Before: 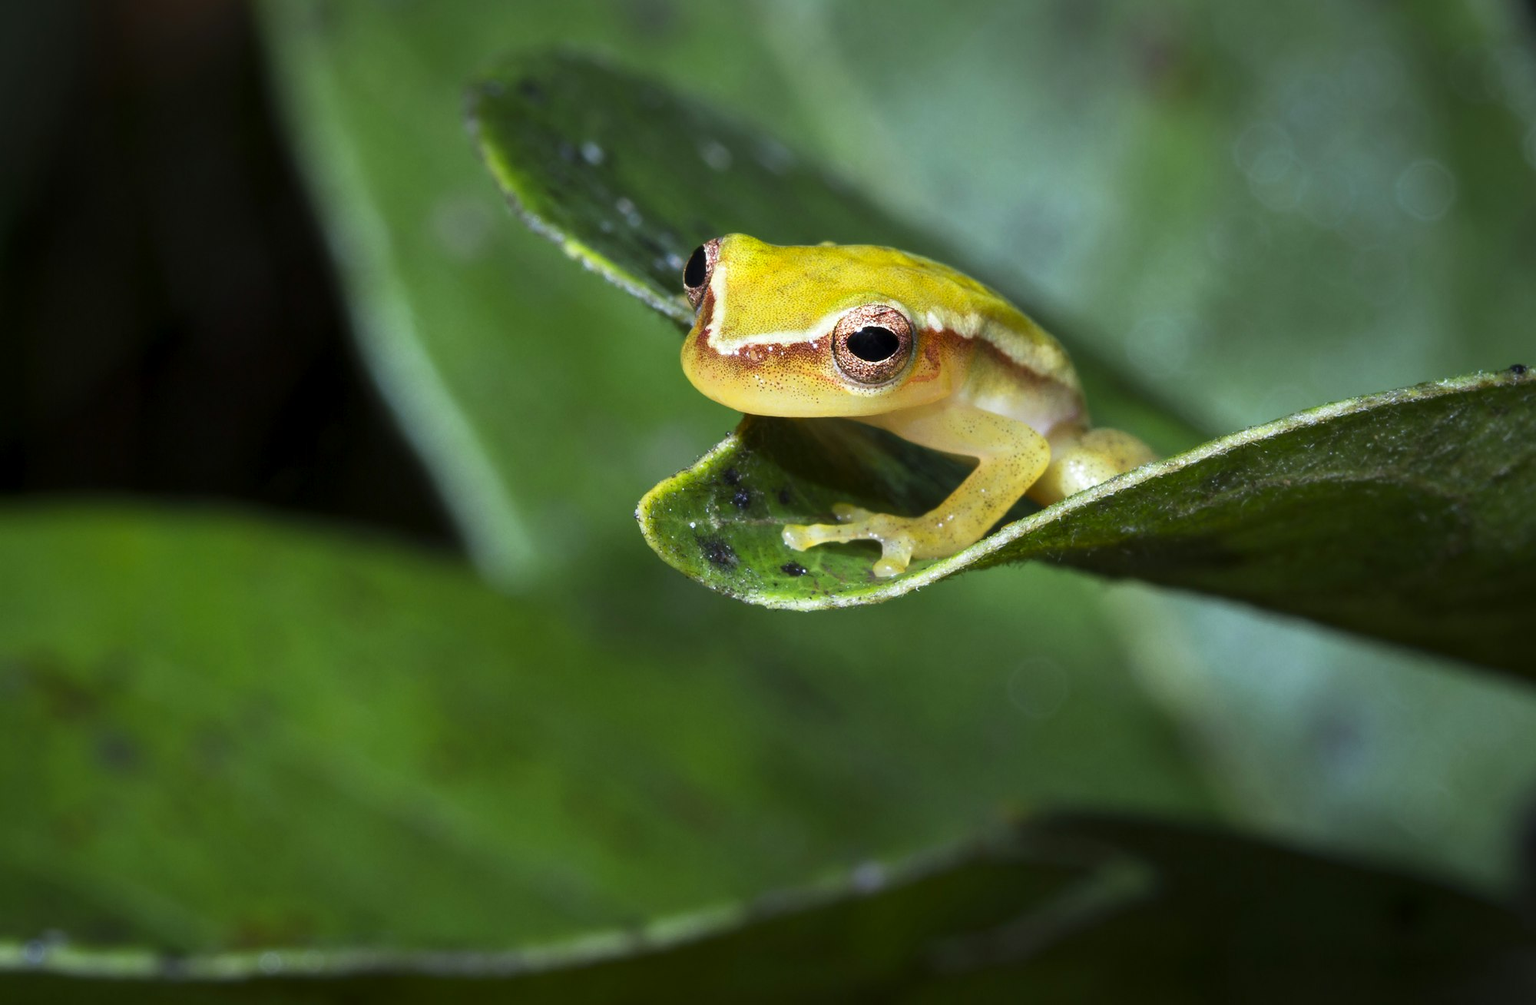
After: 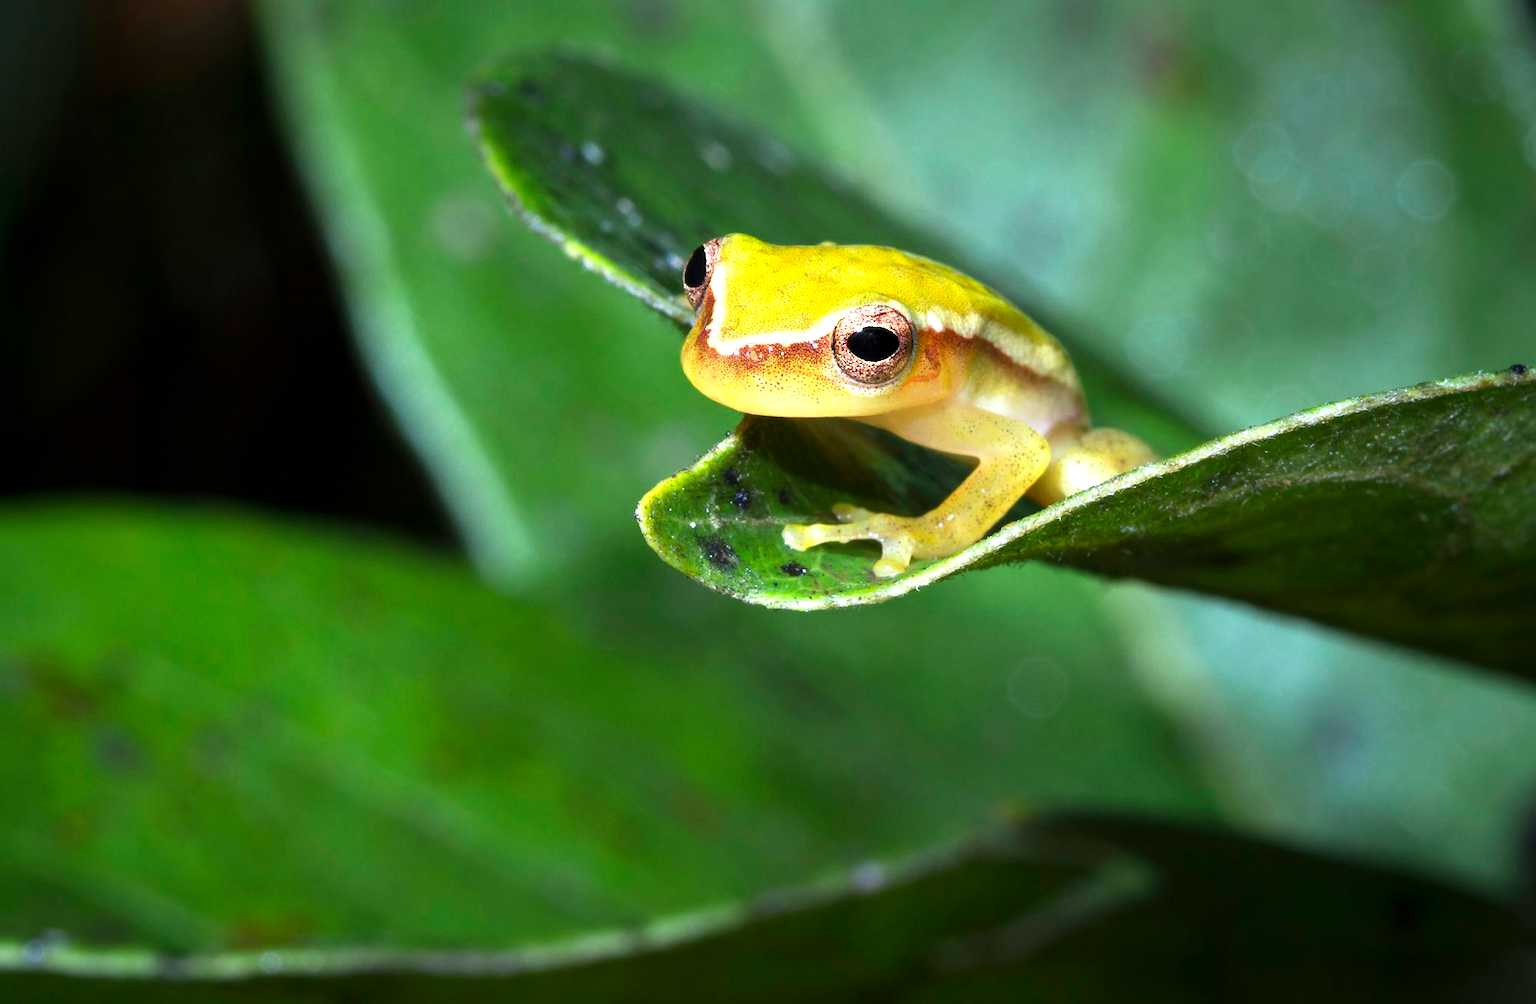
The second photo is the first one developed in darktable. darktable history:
levels: mode automatic, levels [0.029, 0.545, 0.971]
exposure: exposure 0.603 EV, compensate exposure bias true, compensate highlight preservation false
